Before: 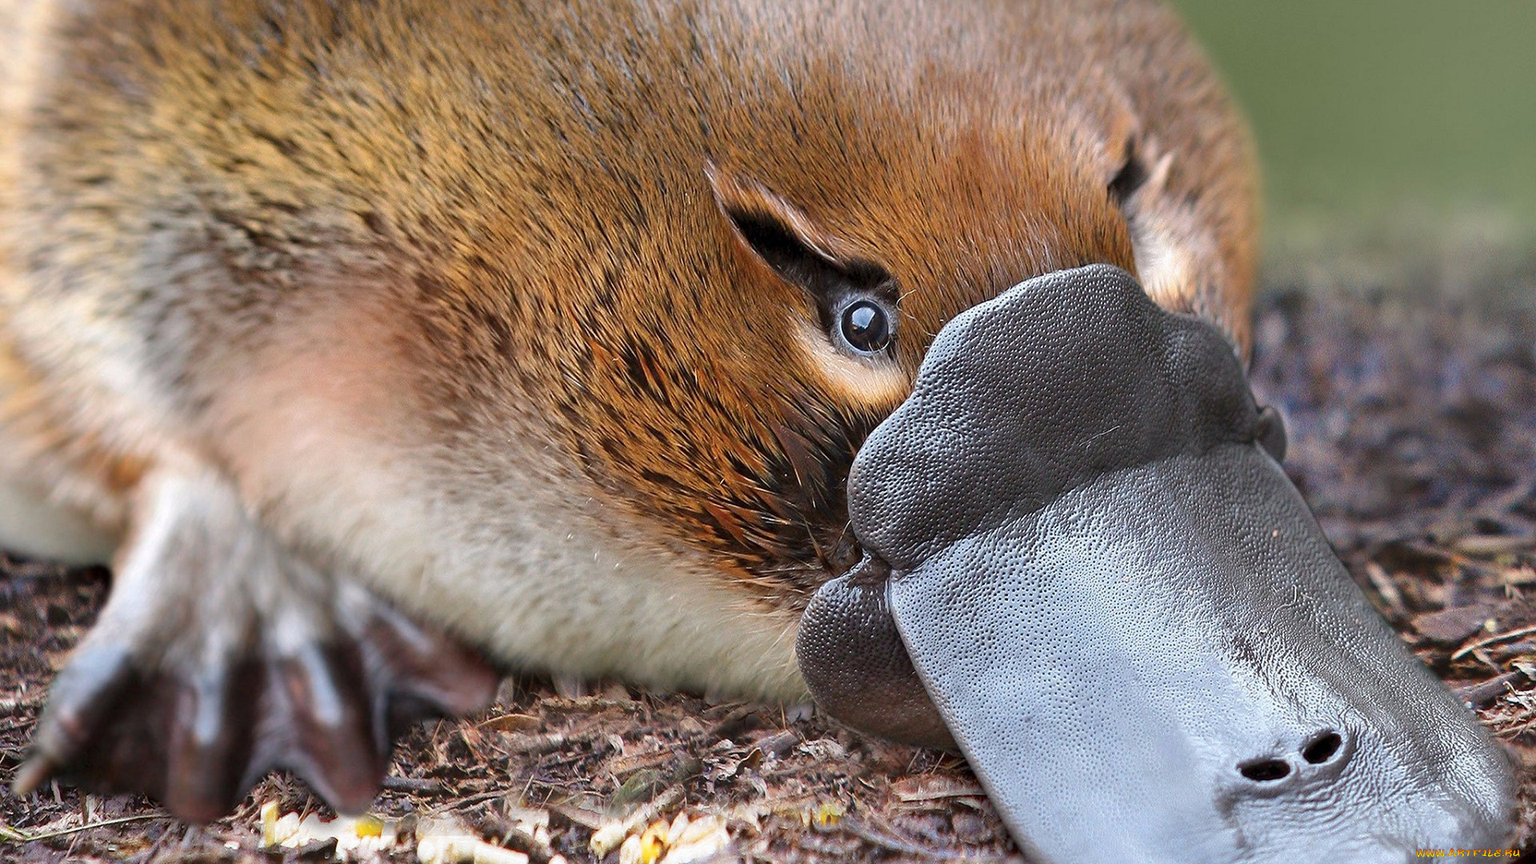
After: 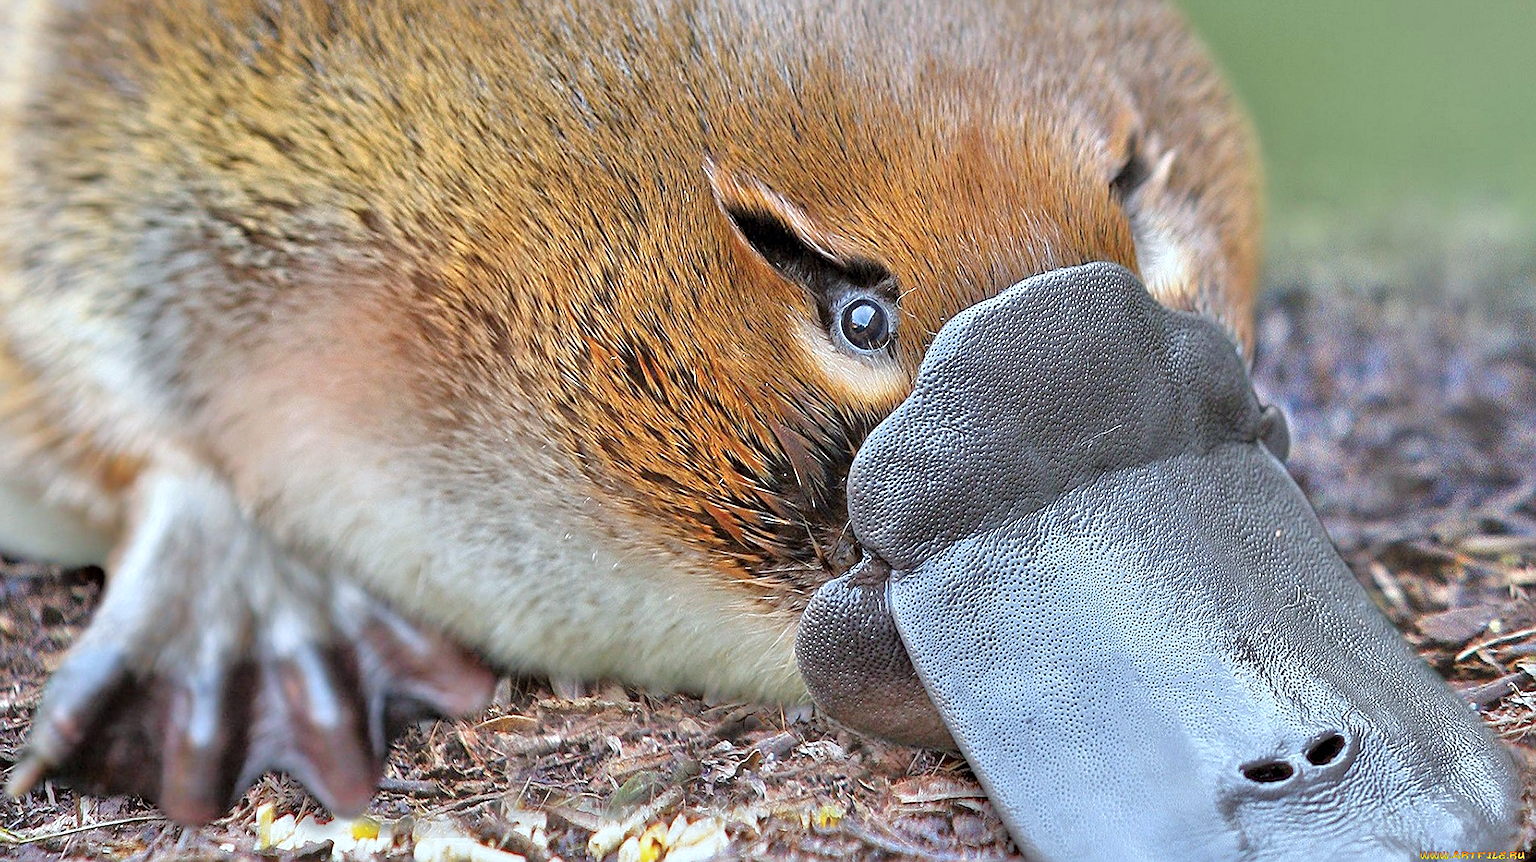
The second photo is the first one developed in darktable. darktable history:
crop: left 0.434%, top 0.485%, right 0.244%, bottom 0.386%
sharpen: on, module defaults
white balance: red 0.925, blue 1.046
tone equalizer: -7 EV 0.15 EV, -6 EV 0.6 EV, -5 EV 1.15 EV, -4 EV 1.33 EV, -3 EV 1.15 EV, -2 EV 0.6 EV, -1 EV 0.15 EV, mask exposure compensation -0.5 EV
